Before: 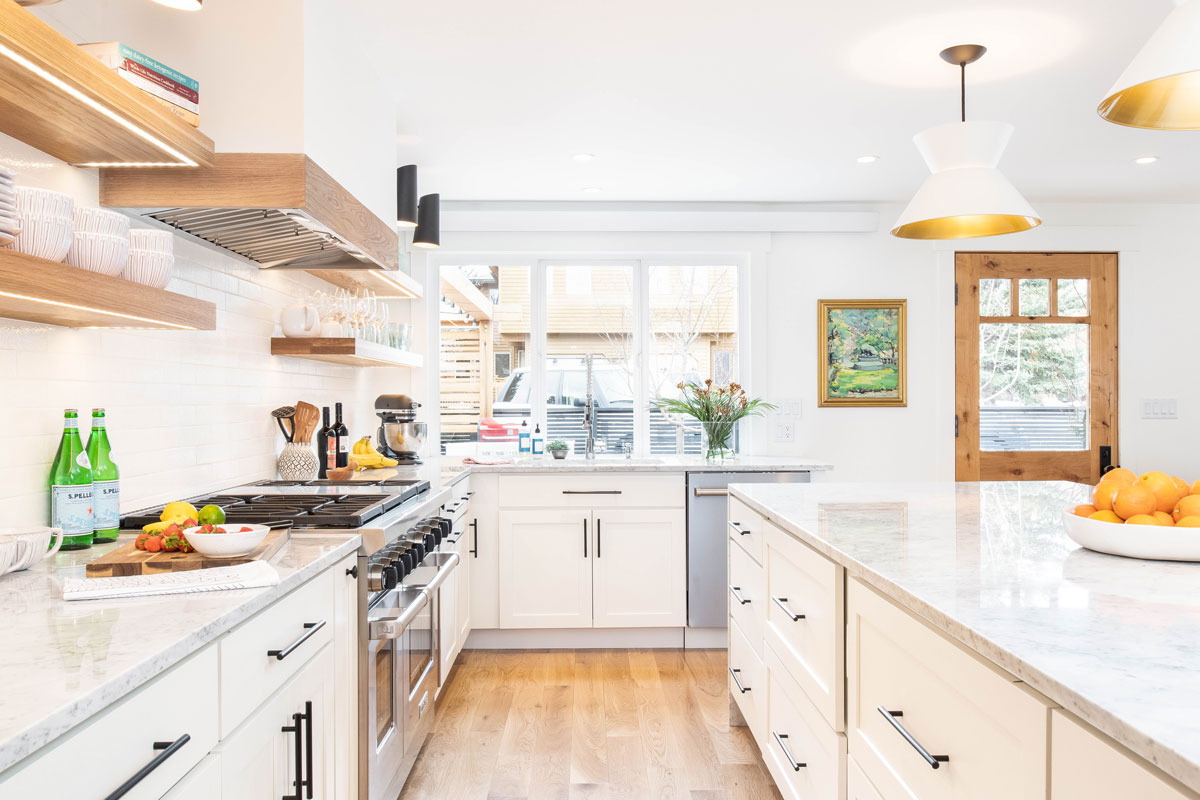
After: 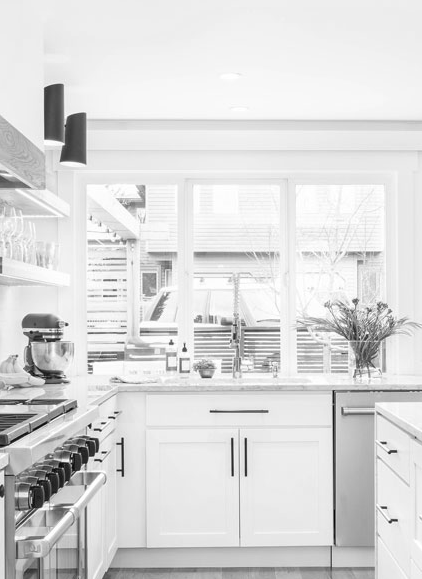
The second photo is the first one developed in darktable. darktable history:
monochrome: a -4.13, b 5.16, size 1
crop and rotate: left 29.476%, top 10.214%, right 35.32%, bottom 17.333%
